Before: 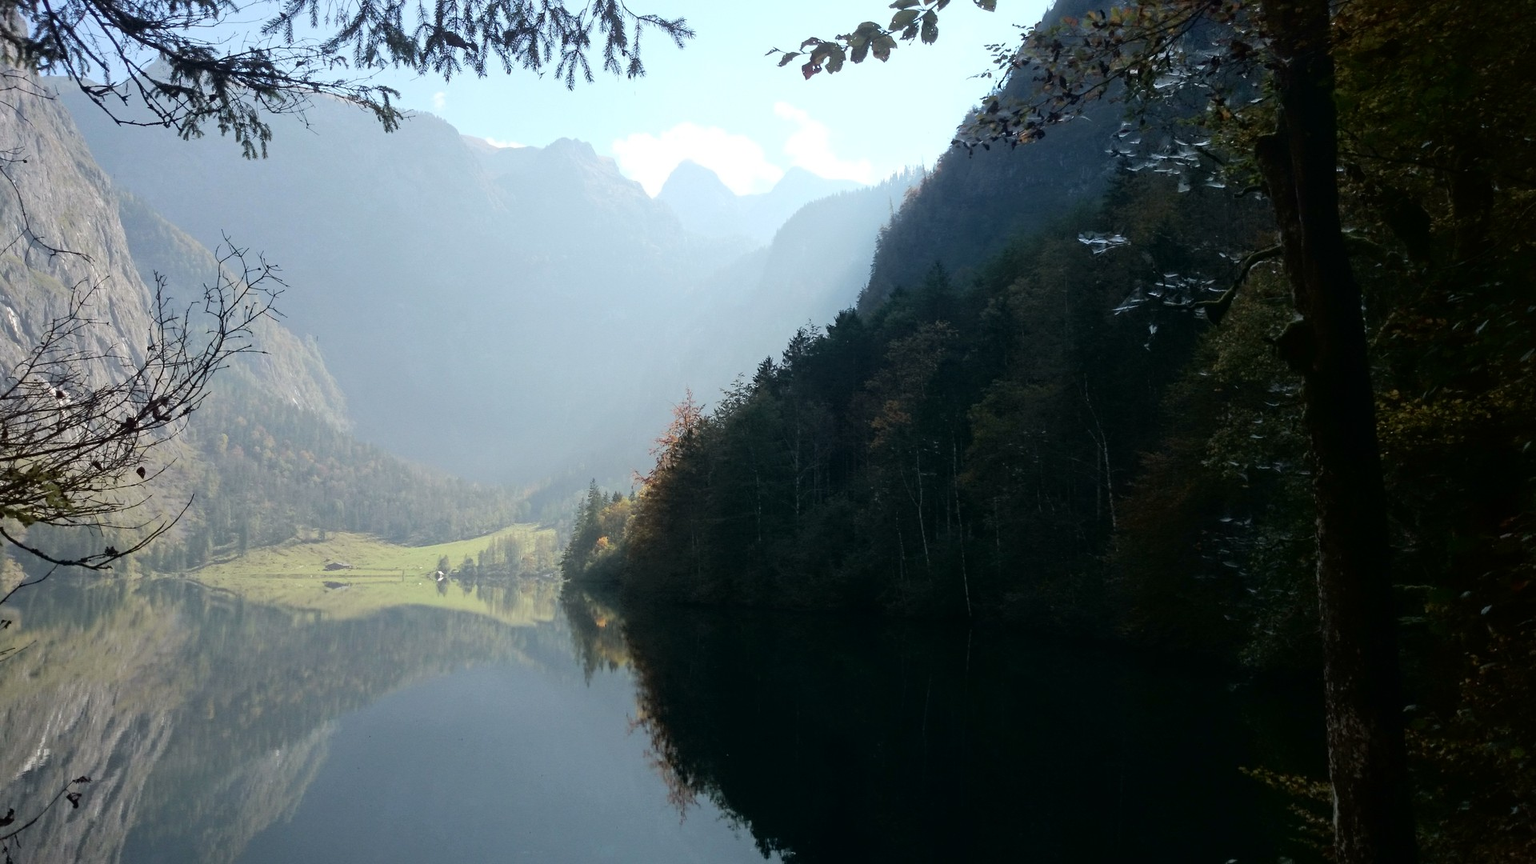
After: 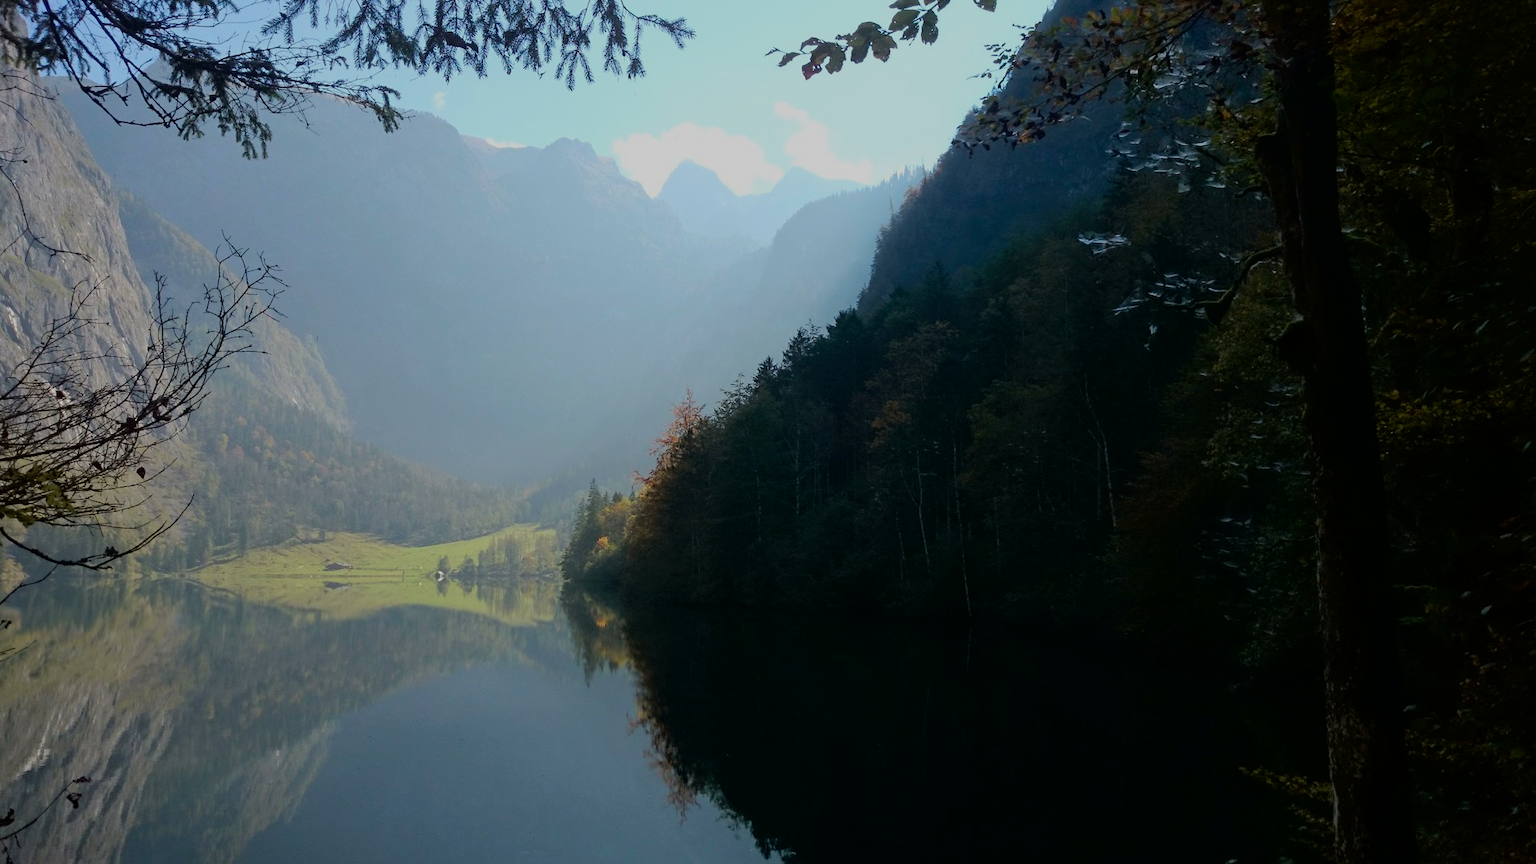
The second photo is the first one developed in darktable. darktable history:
color balance rgb: linear chroma grading › global chroma 9.31%, global vibrance 41.49%
exposure: black level correction 0, exposure -0.766 EV, compensate highlight preservation false
